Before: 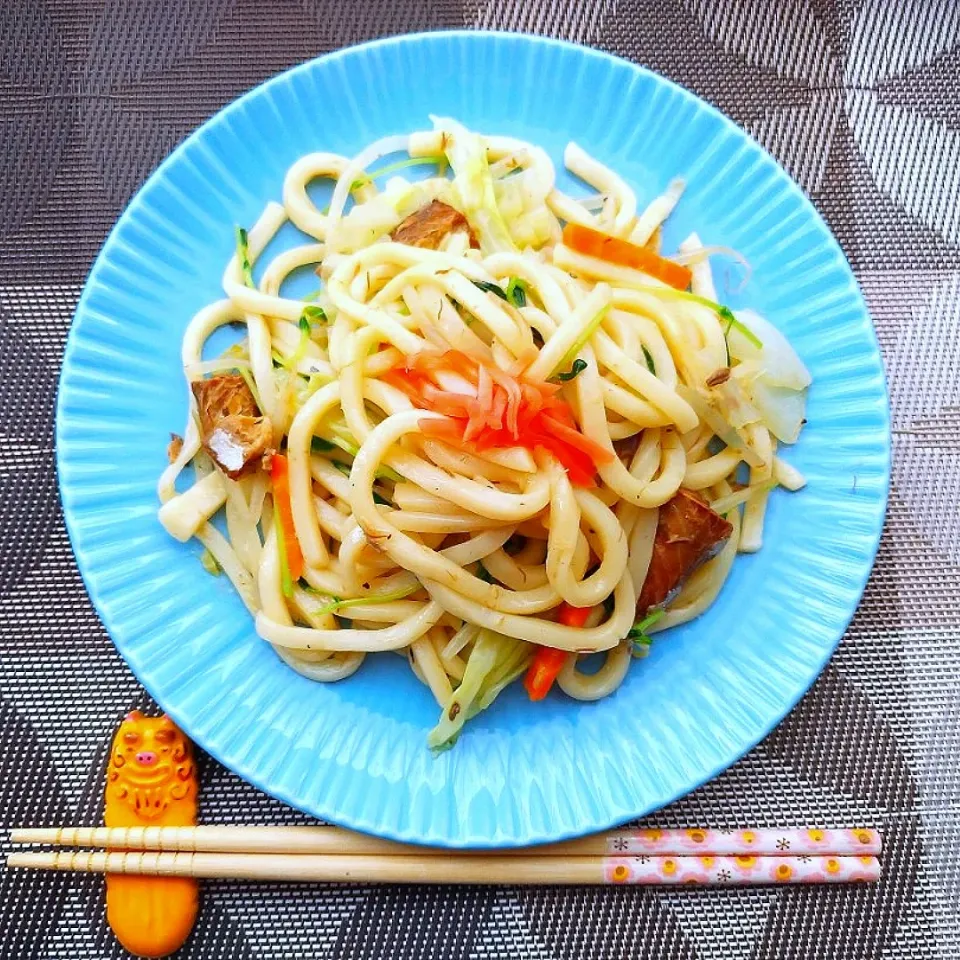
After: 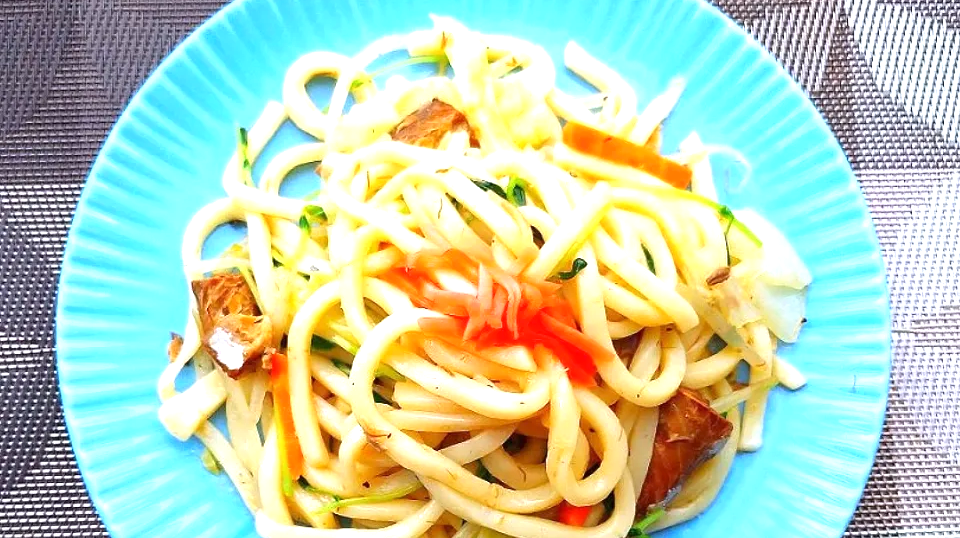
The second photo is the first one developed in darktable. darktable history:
crop and rotate: top 10.605%, bottom 33.274%
exposure: exposure 0.648 EV, compensate highlight preservation false
